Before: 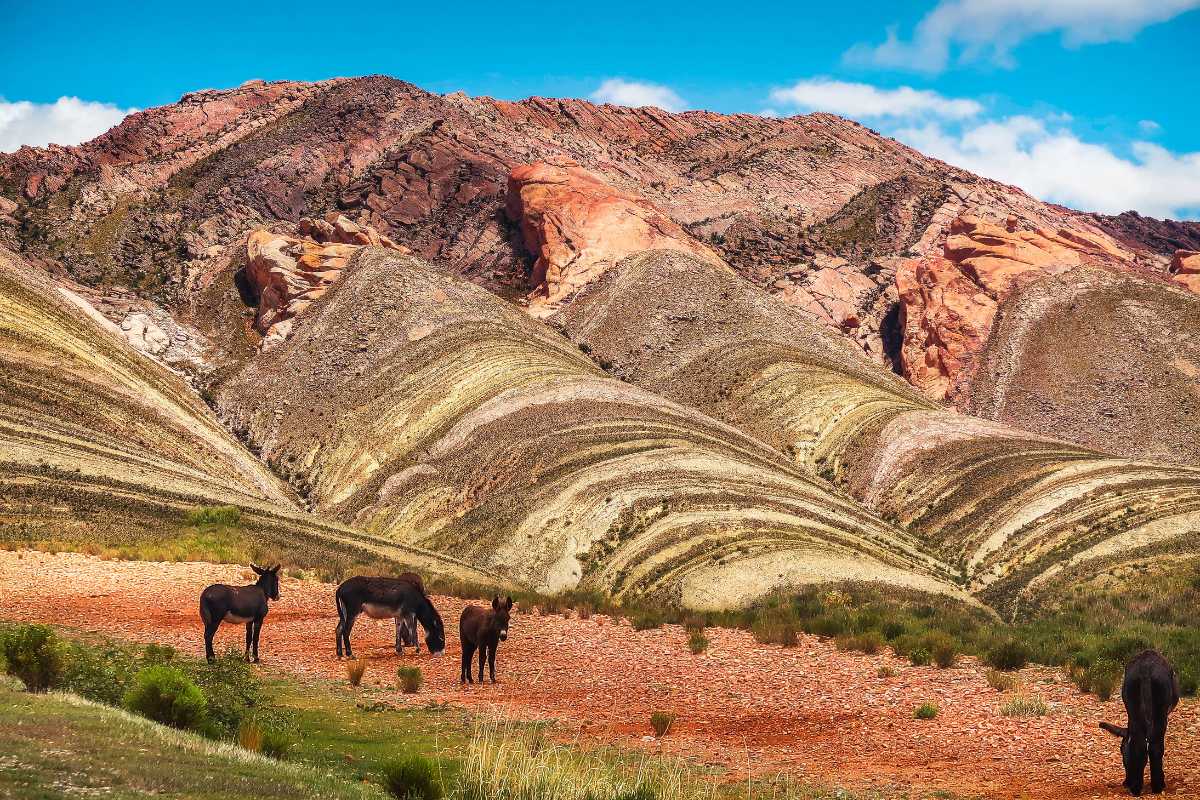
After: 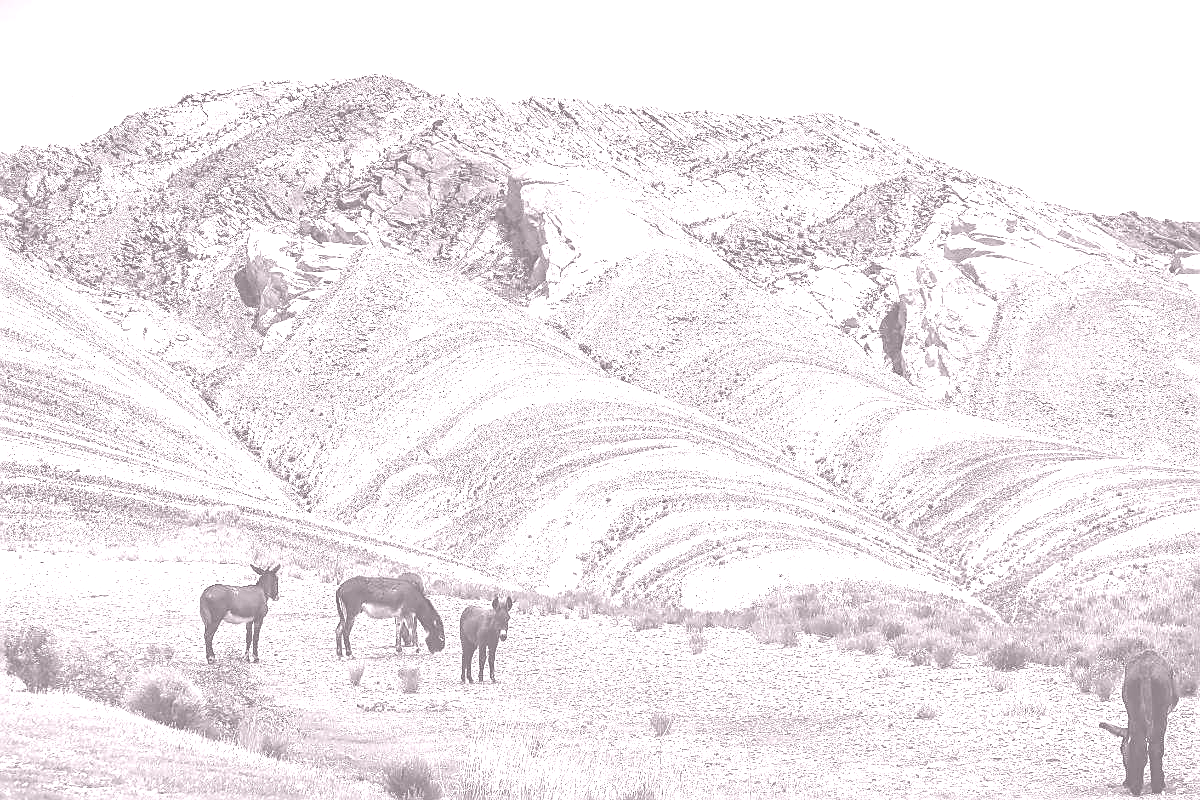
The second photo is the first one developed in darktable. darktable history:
exposure: black level correction -0.002, exposure 0.54 EV, compensate highlight preservation false
sharpen: on, module defaults
colorize: hue 25.2°, saturation 83%, source mix 82%, lightness 79%, version 1
shadows and highlights: shadows 30.86, highlights 0, soften with gaussian
